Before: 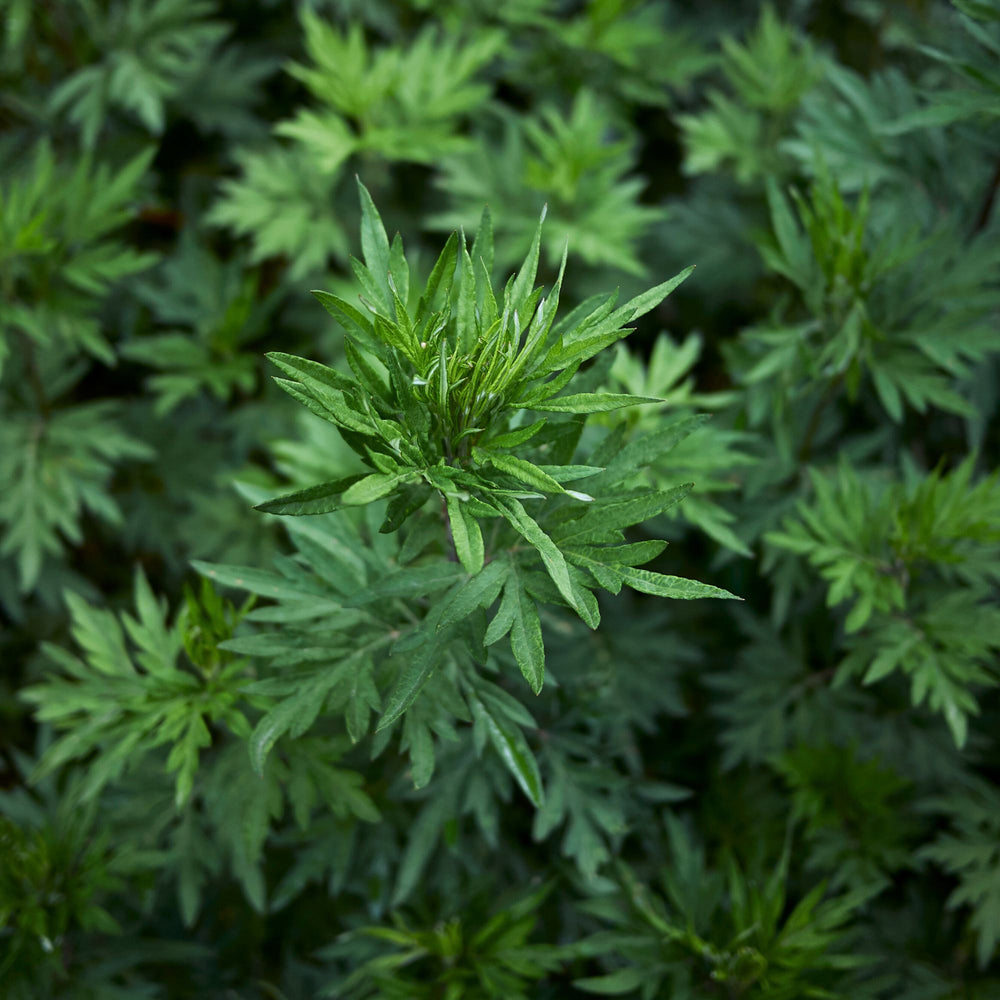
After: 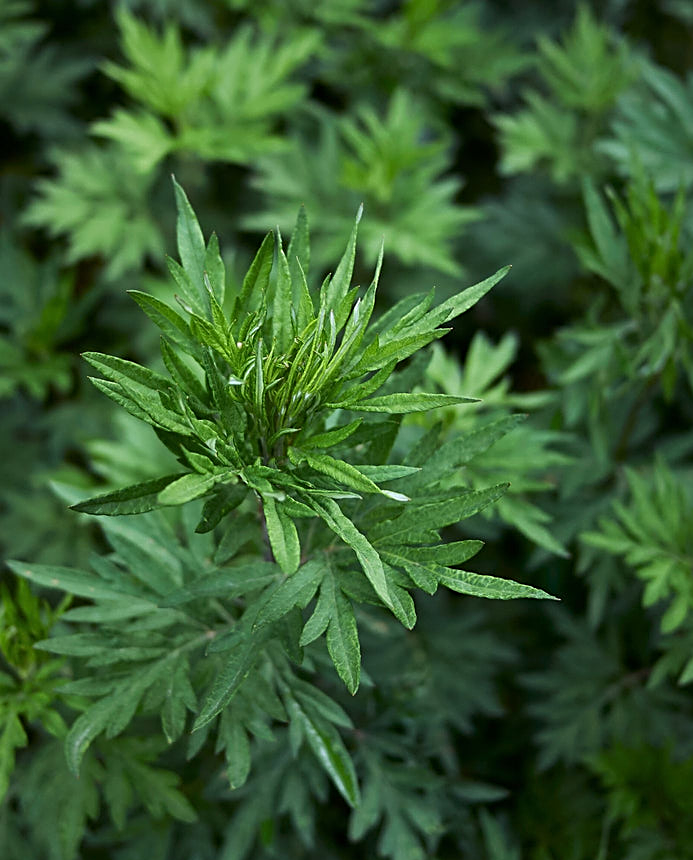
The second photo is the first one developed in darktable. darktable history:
bloom: size 9%, threshold 100%, strength 7%
sharpen: on, module defaults
crop: left 18.479%, right 12.2%, bottom 13.971%
